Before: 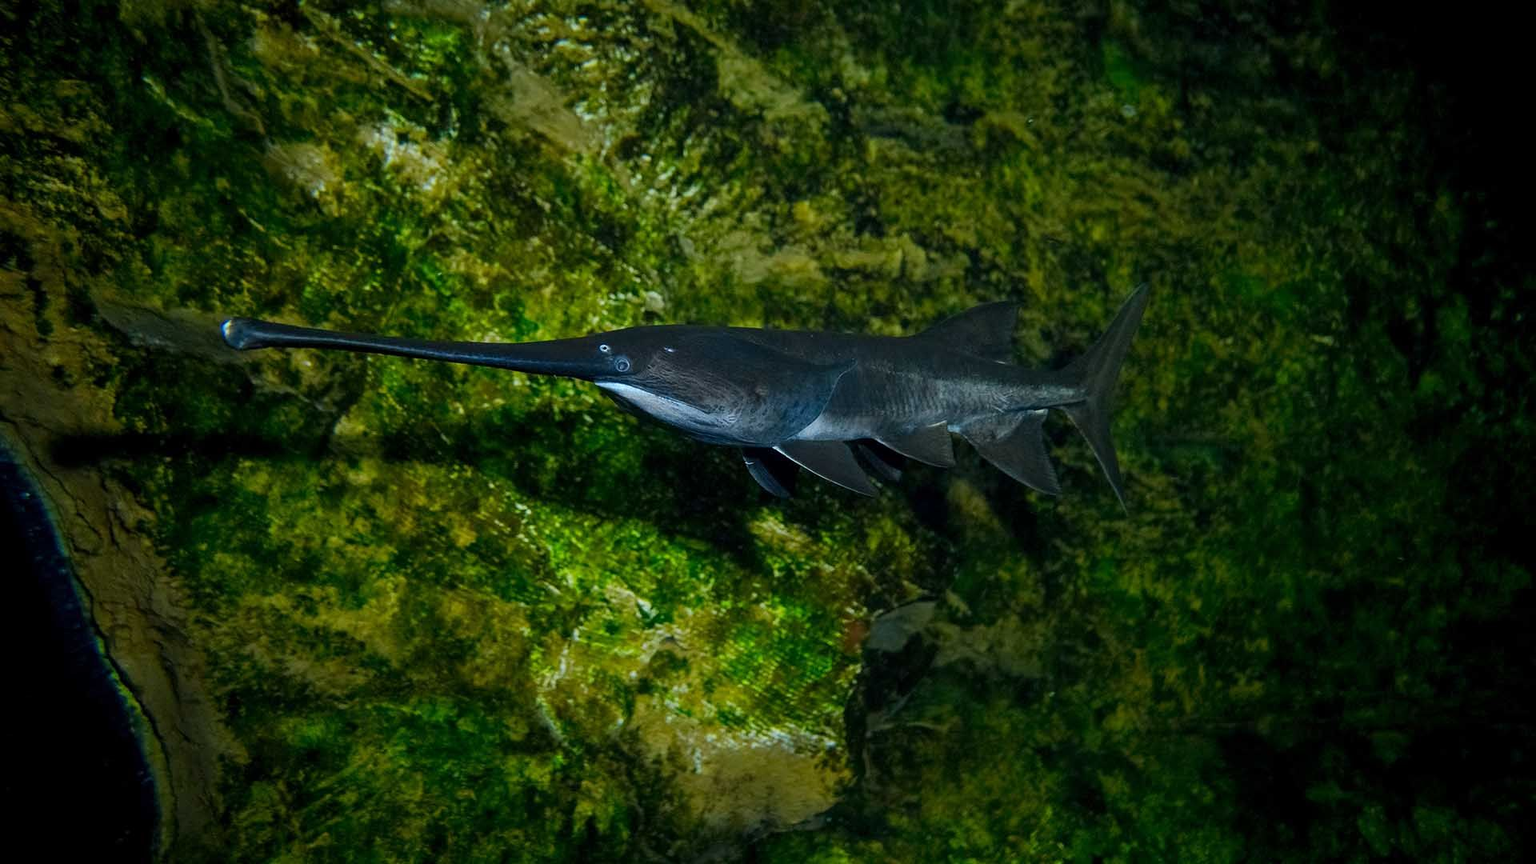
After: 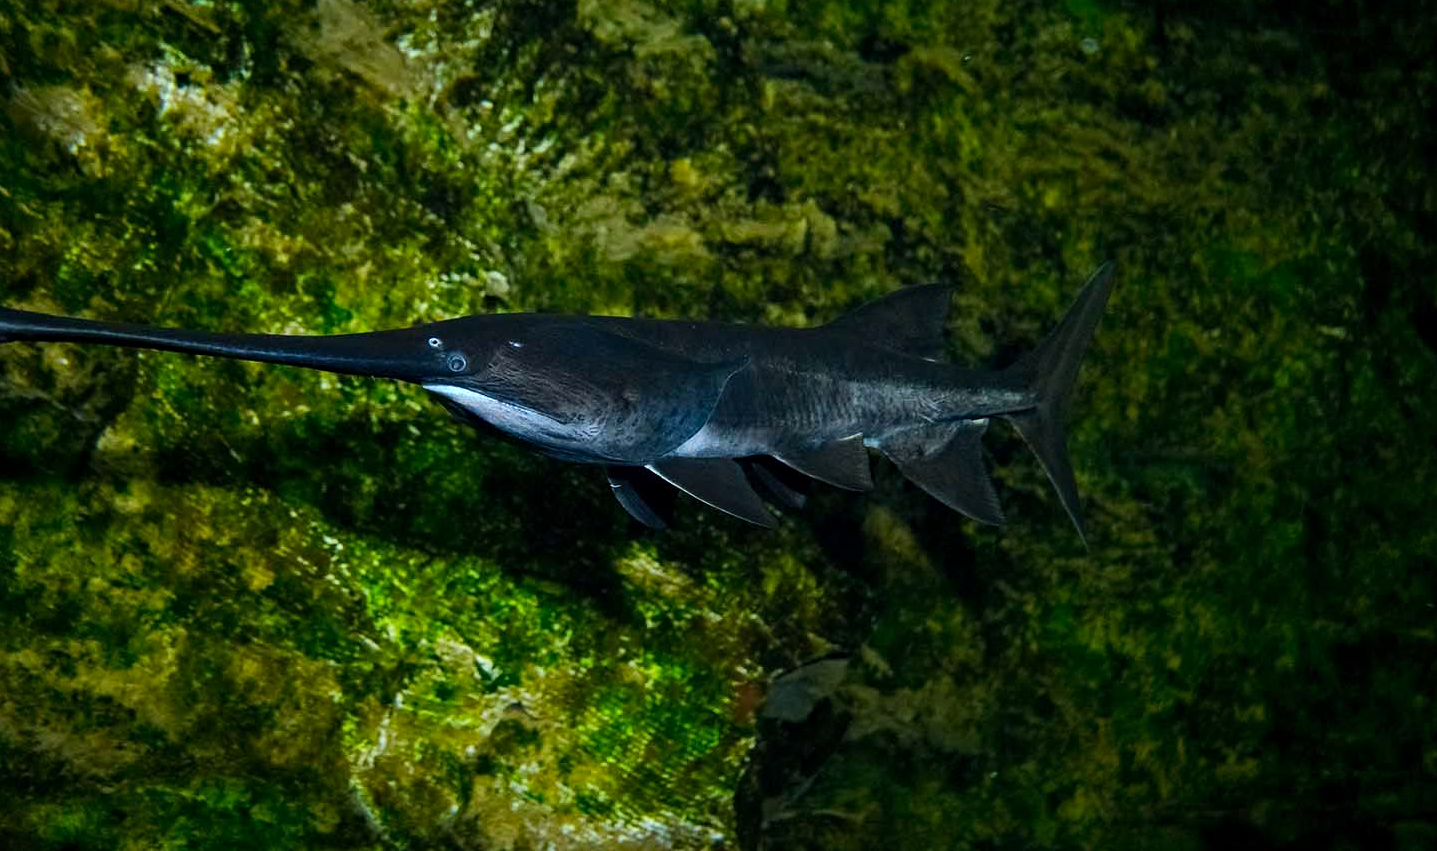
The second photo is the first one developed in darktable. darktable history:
haze removal: strength 0.29, distance 0.25, compatibility mode true, adaptive false
crop: left 16.768%, top 8.653%, right 8.362%, bottom 12.485%
tone equalizer: -8 EV -0.417 EV, -7 EV -0.389 EV, -6 EV -0.333 EV, -5 EV -0.222 EV, -3 EV 0.222 EV, -2 EV 0.333 EV, -1 EV 0.389 EV, +0 EV 0.417 EV, edges refinement/feathering 500, mask exposure compensation -1.57 EV, preserve details no
